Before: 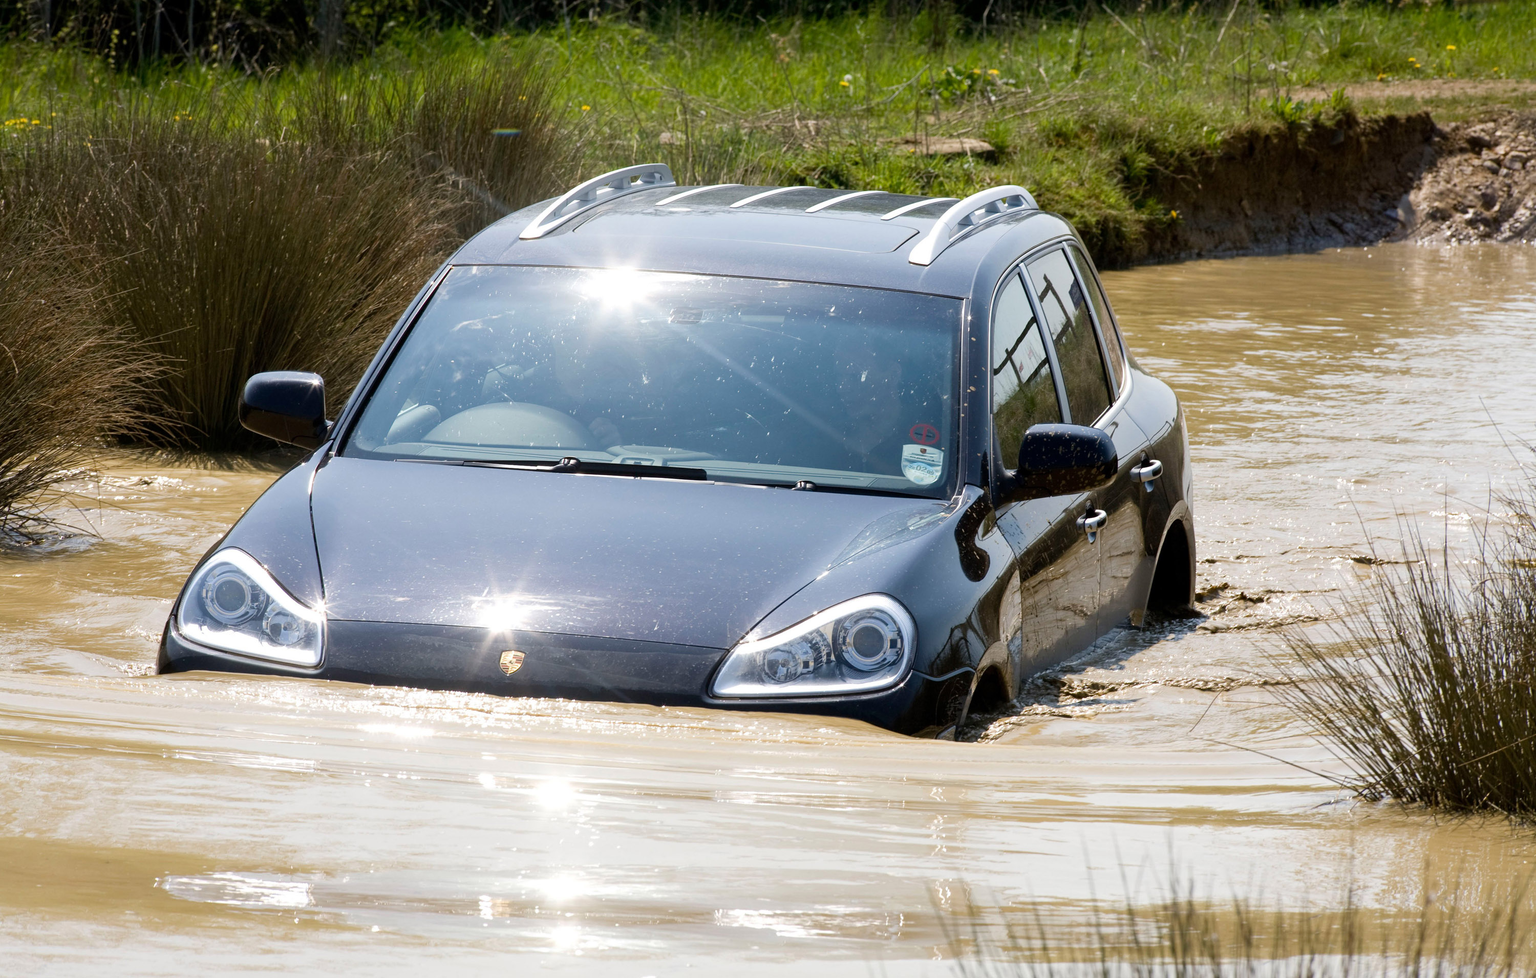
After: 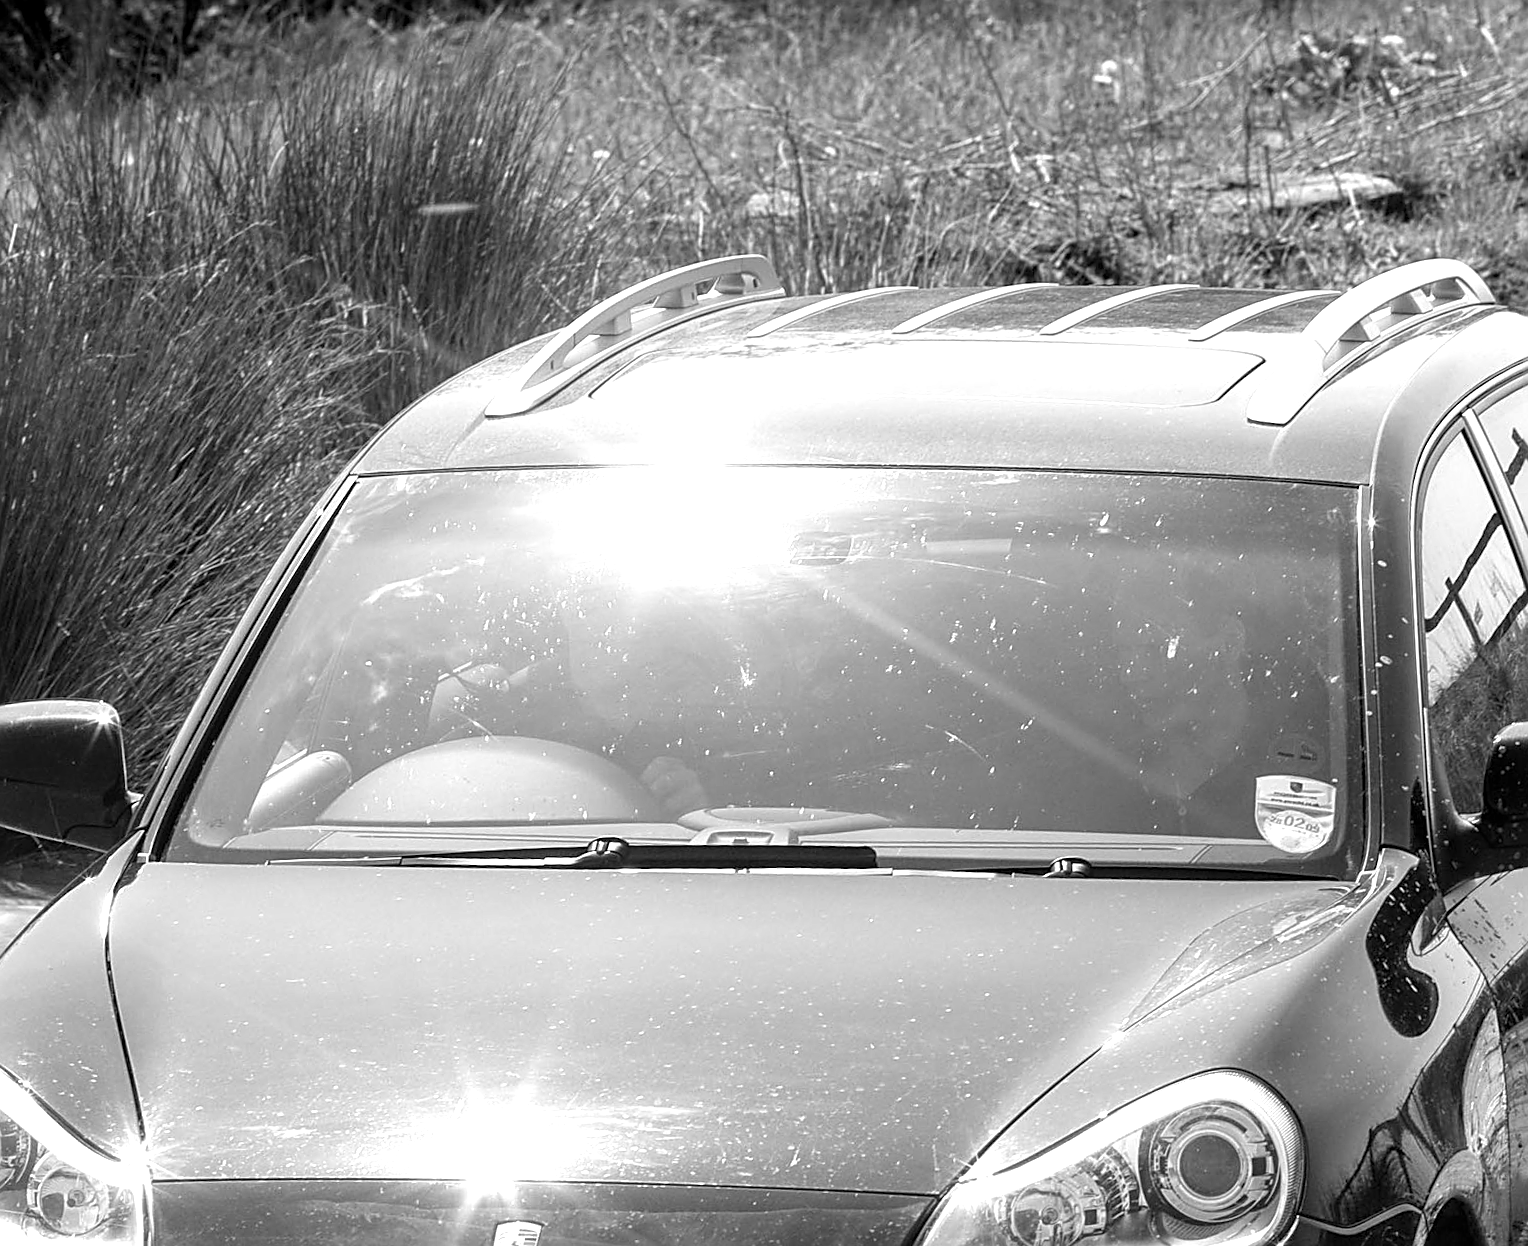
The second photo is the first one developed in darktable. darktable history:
monochrome: on, module defaults
local contrast: on, module defaults
sharpen: amount 0.75
rotate and perspective: rotation -3.18°, automatic cropping off
exposure: black level correction 0, exposure 0.7 EV, compensate exposure bias true, compensate highlight preservation false
crop: left 17.835%, top 7.675%, right 32.881%, bottom 32.213%
